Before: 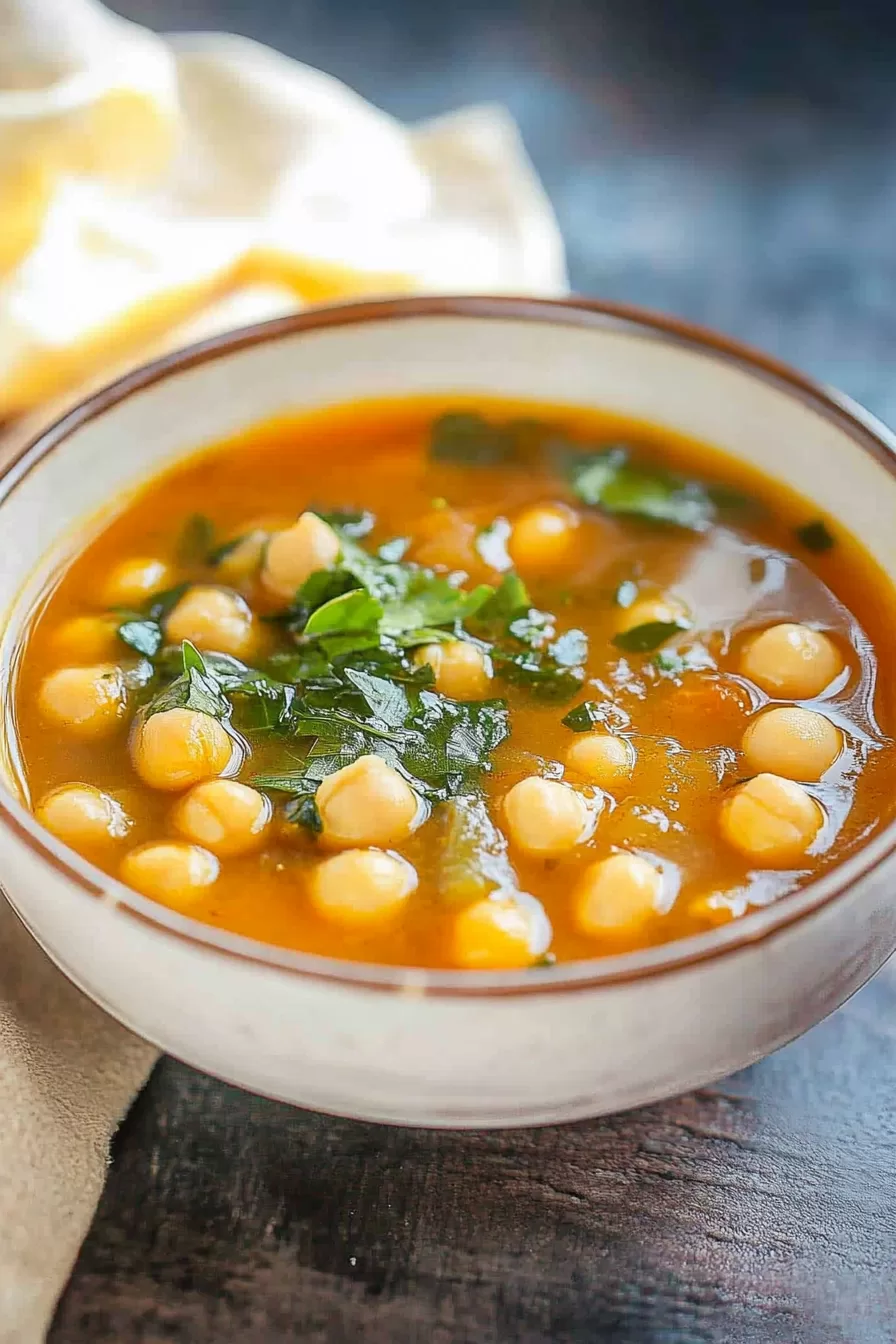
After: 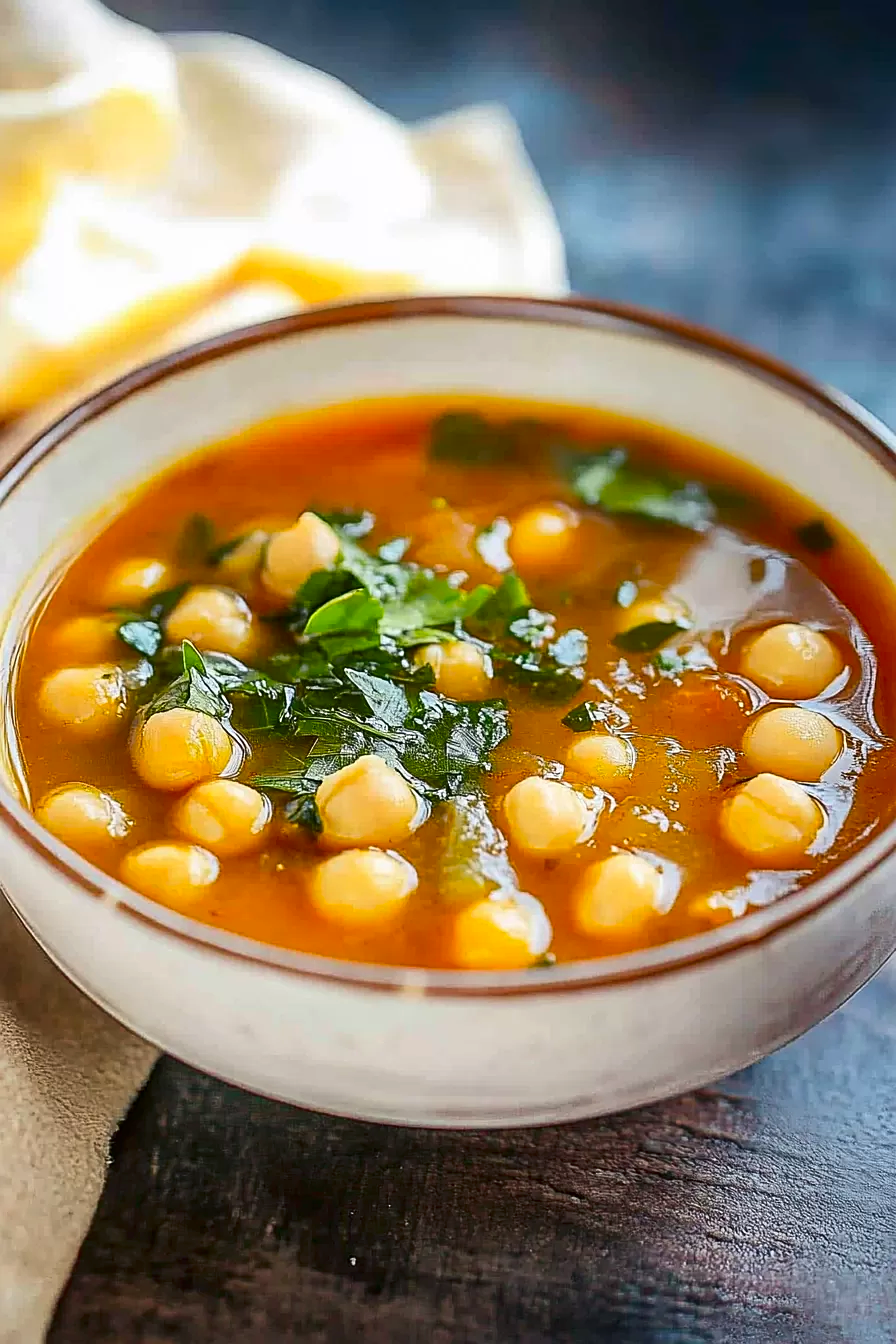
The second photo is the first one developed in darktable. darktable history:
sharpen: radius 2.529, amount 0.323
contrast brightness saturation: contrast 0.12, brightness -0.12, saturation 0.2
